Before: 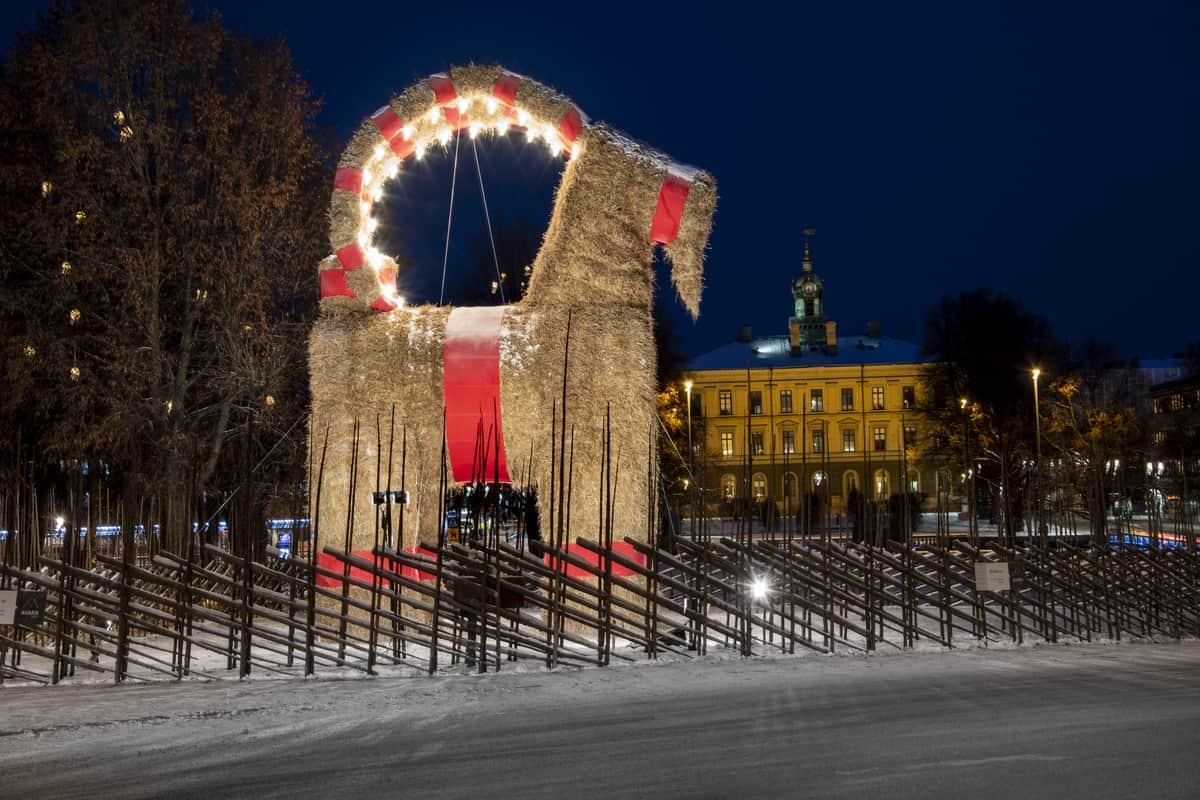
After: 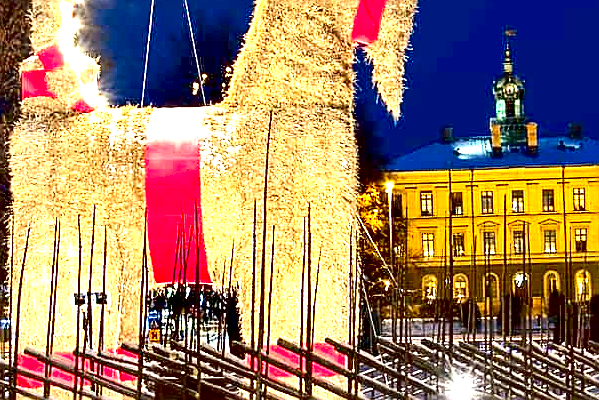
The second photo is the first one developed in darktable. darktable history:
crop: left 25%, top 25%, right 25%, bottom 25%
exposure: black level correction 0.005, exposure 2.084 EV, compensate highlight preservation false
contrast brightness saturation: contrast 0.16, saturation 0.32
sharpen: radius 1.4, amount 1.25, threshold 0.7
